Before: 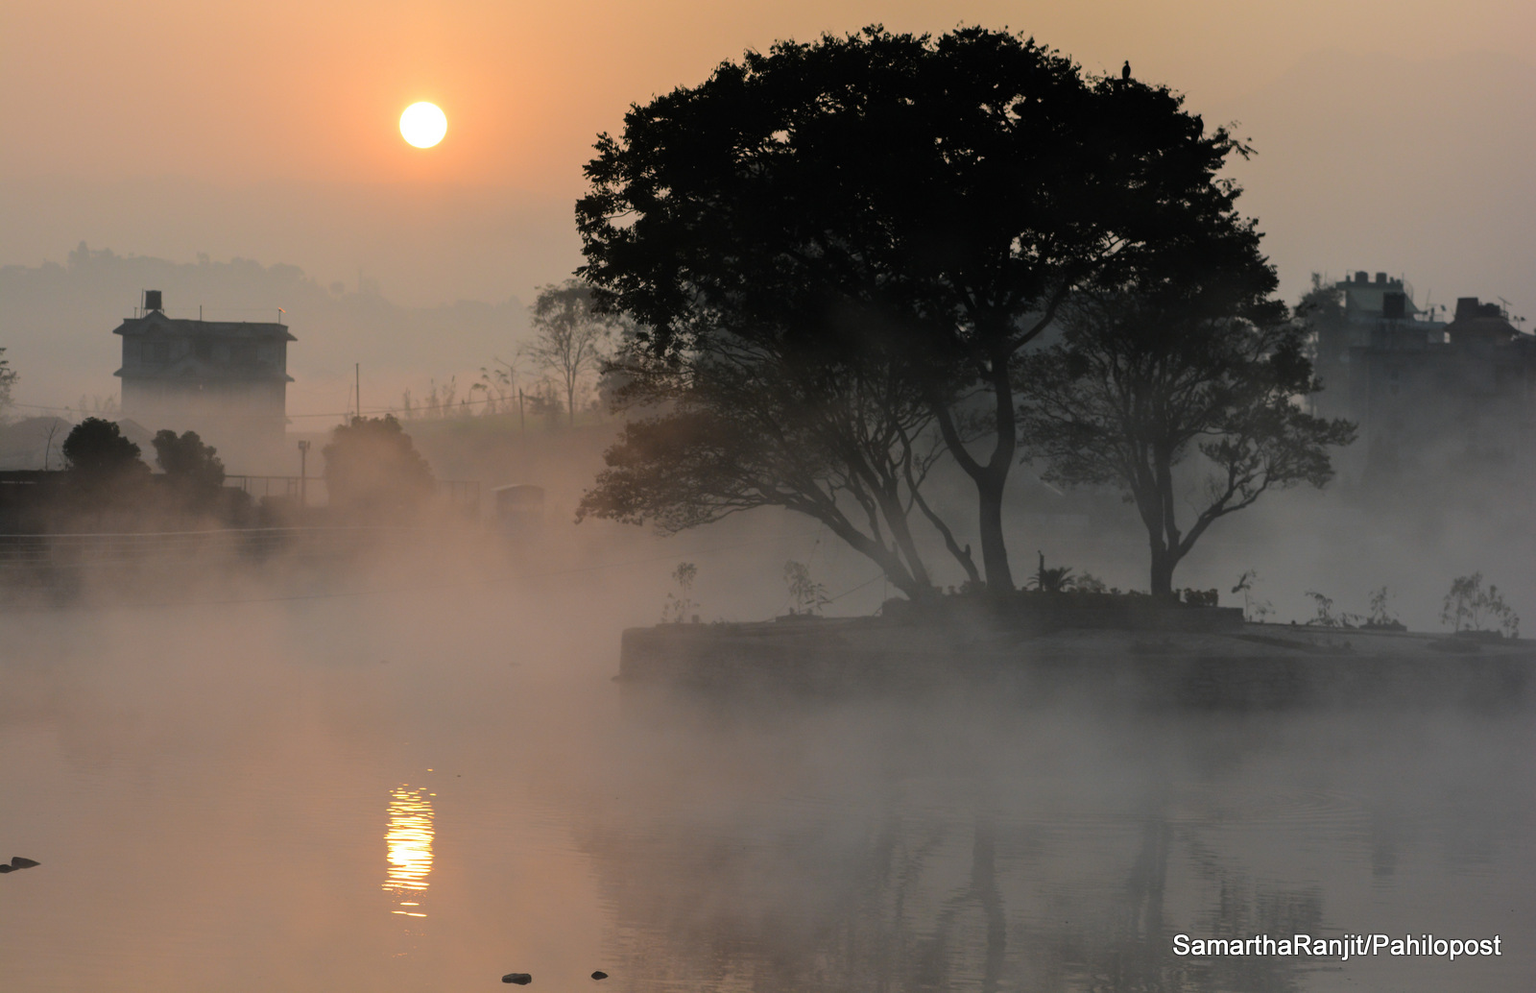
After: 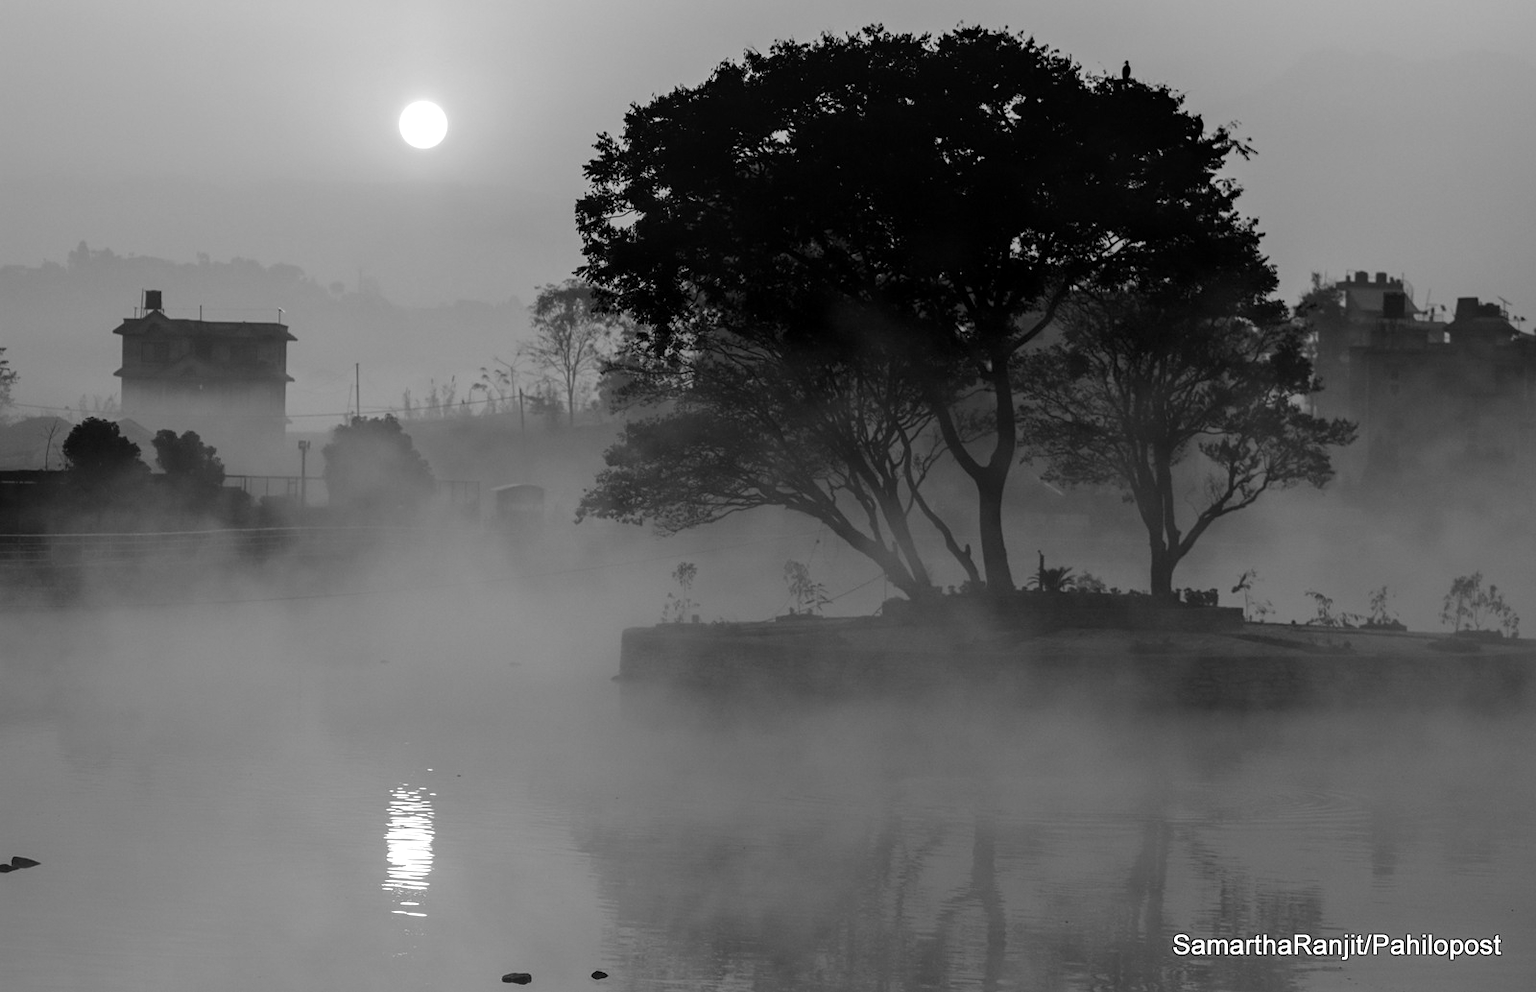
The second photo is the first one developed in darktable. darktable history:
sharpen: amount 0.2
monochrome: a 2.21, b -1.33, size 2.2
local contrast: detail 130%
